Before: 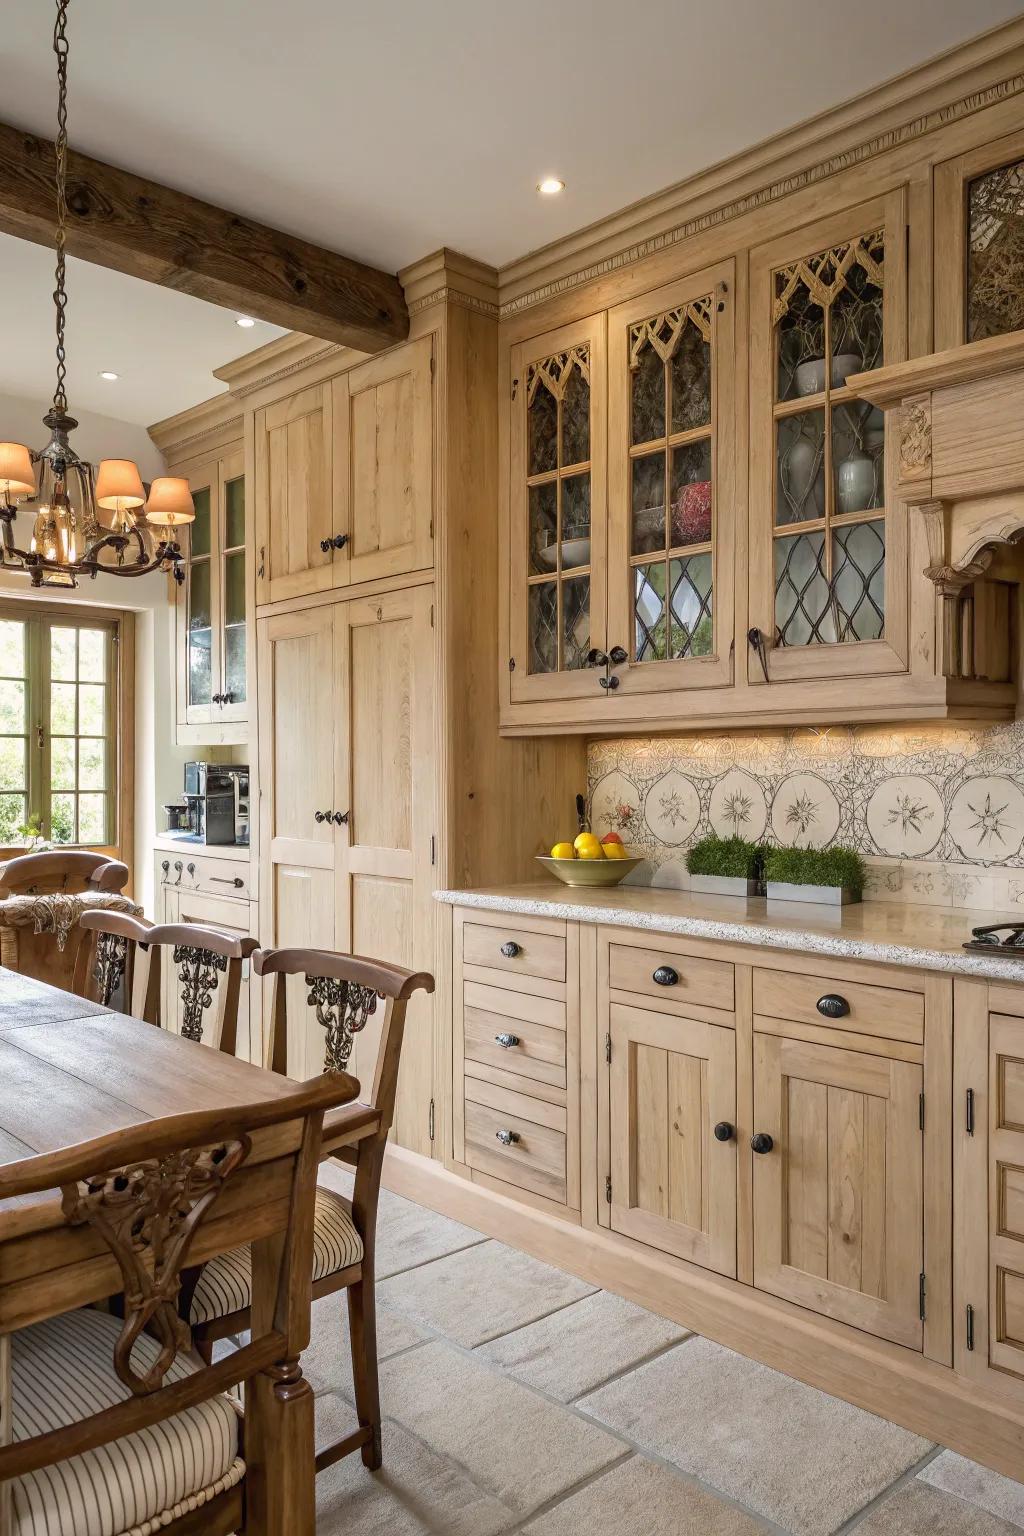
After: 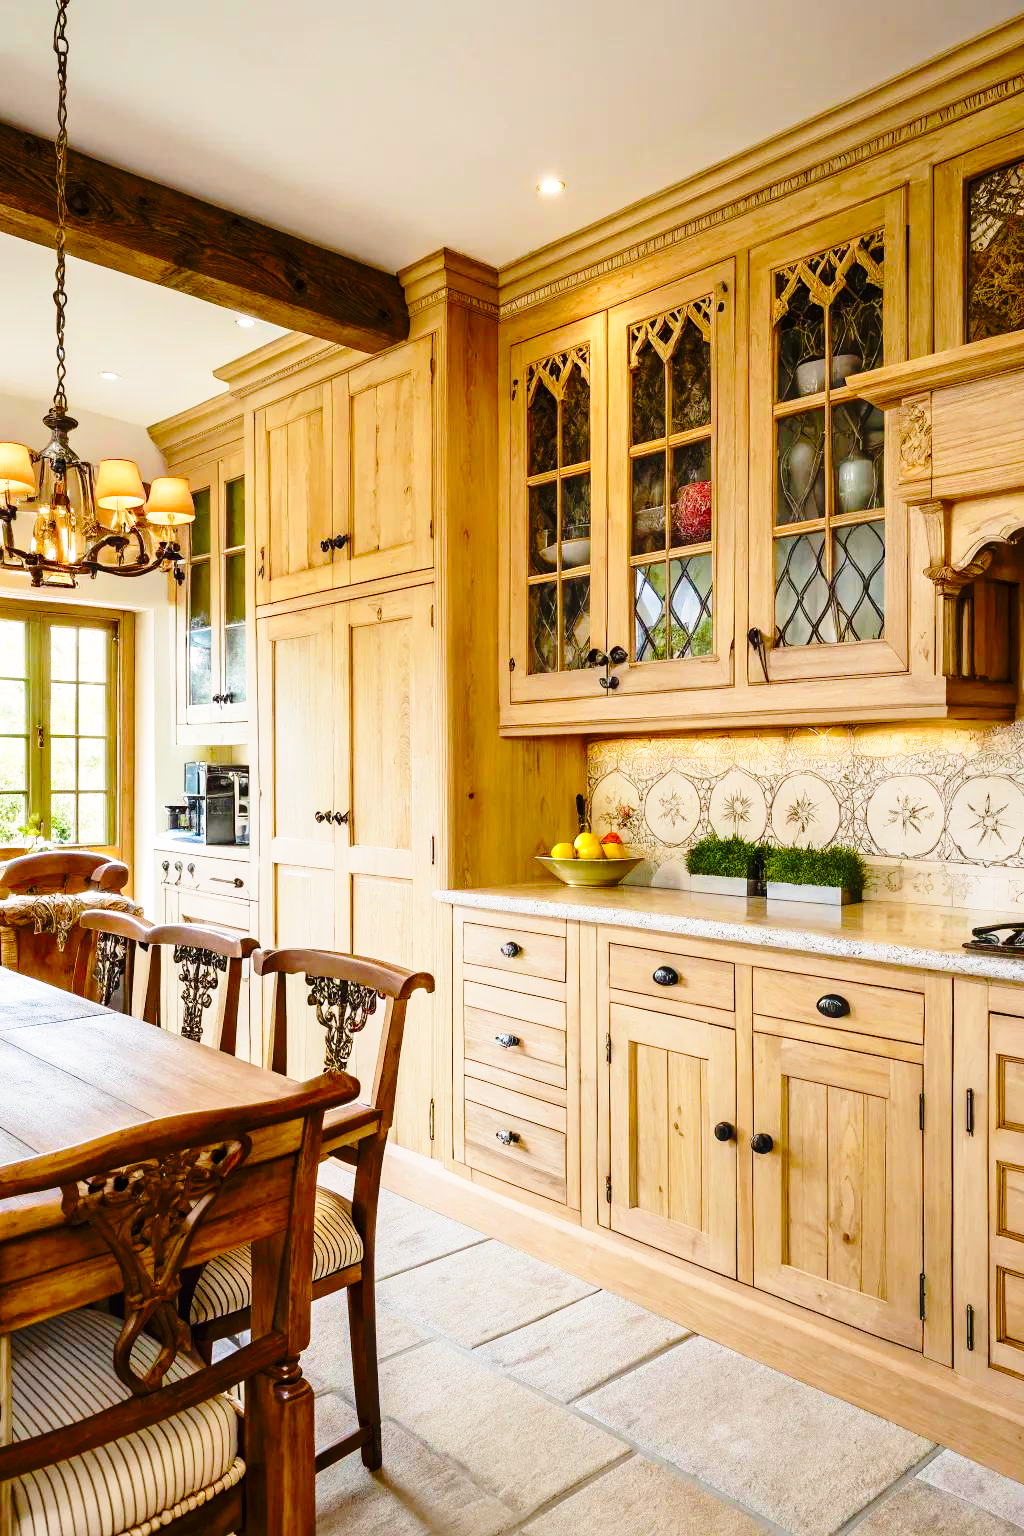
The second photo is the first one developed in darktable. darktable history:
base curve: curves: ch0 [(0, 0) (0.04, 0.03) (0.133, 0.232) (0.448, 0.748) (0.843, 0.968) (1, 1)], preserve colors none
velvia: strength 31.32%, mid-tones bias 0.2
